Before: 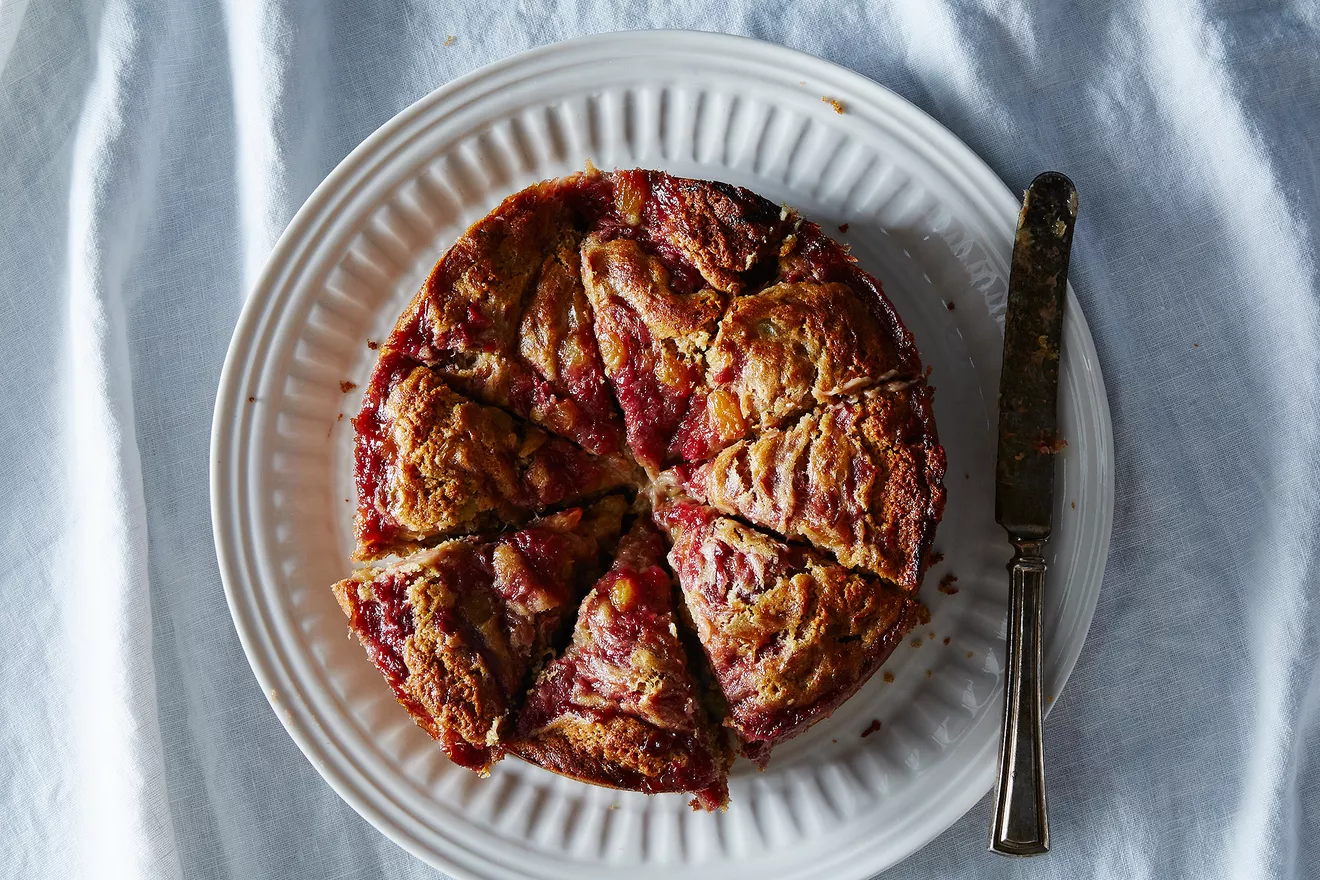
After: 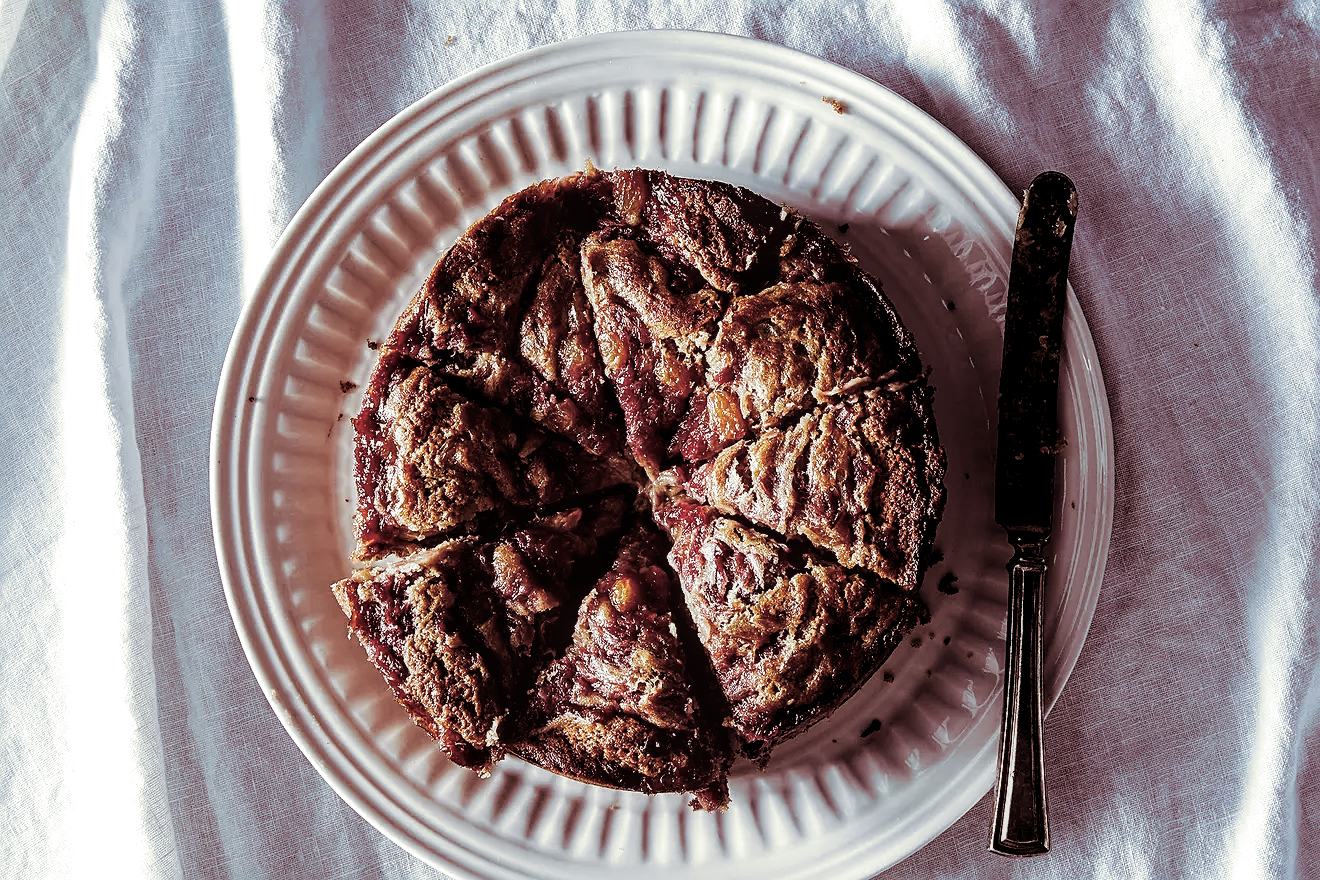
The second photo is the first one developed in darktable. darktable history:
sharpen: radius 1.967
filmic rgb: black relative exposure -8.2 EV, white relative exposure 2.2 EV, threshold 3 EV, hardness 7.11, latitude 75%, contrast 1.325, highlights saturation mix -2%, shadows ↔ highlights balance 30%, preserve chrominance RGB euclidean norm, color science v5 (2021), contrast in shadows safe, contrast in highlights safe, enable highlight reconstruction true
local contrast: on, module defaults
split-toning: shadows › hue 360°
